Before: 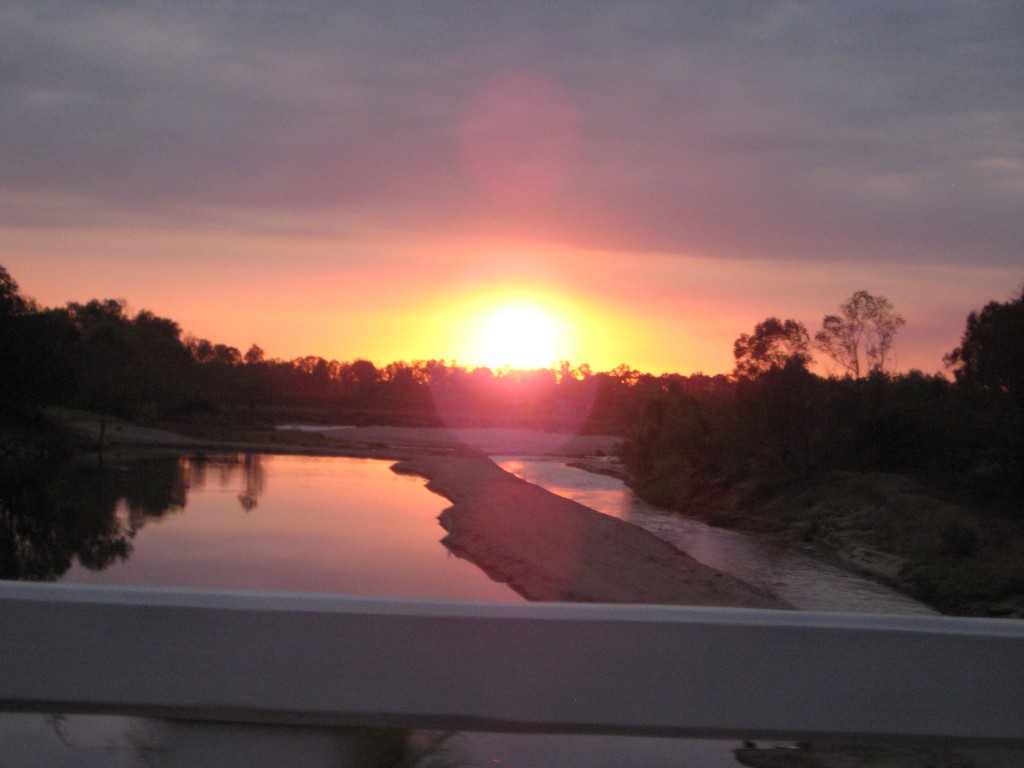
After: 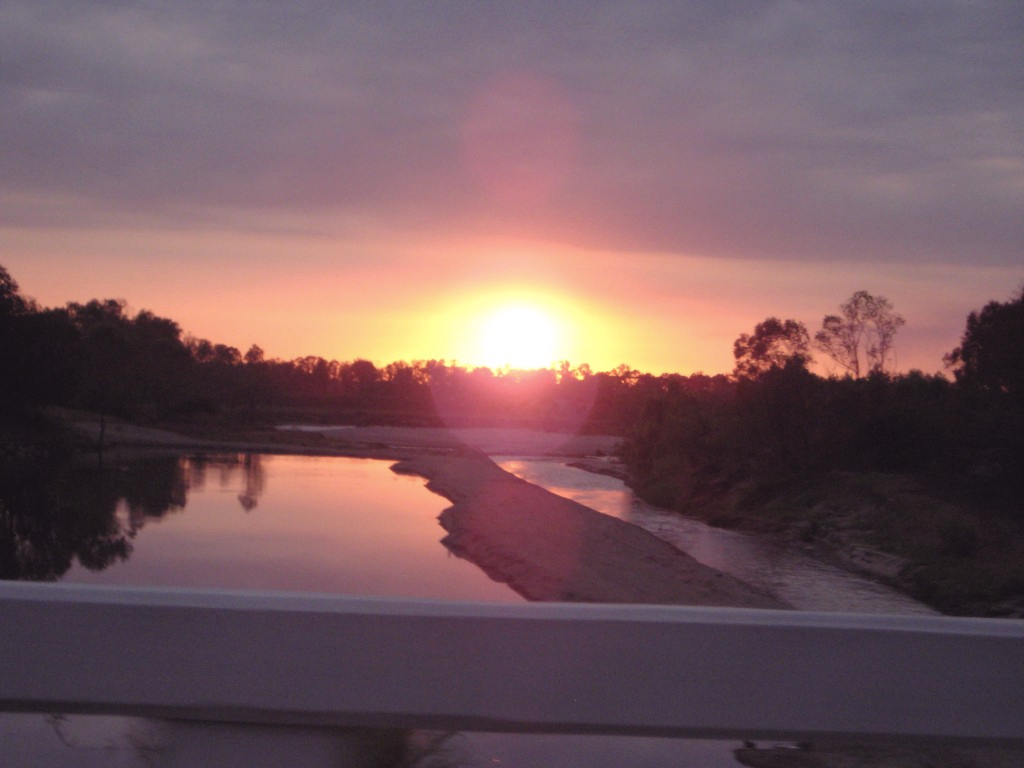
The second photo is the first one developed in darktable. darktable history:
color balance rgb: shadows lift › luminance 0.675%, shadows lift › chroma 6.954%, shadows lift › hue 300.8°, highlights gain › chroma 0.266%, highlights gain › hue 331.16°, global offset › luminance 0.487%, linear chroma grading › shadows -1.785%, linear chroma grading › highlights -14.959%, linear chroma grading › global chroma -9.795%, linear chroma grading › mid-tones -10.001%, perceptual saturation grading › global saturation 0.192%, global vibrance 20%
